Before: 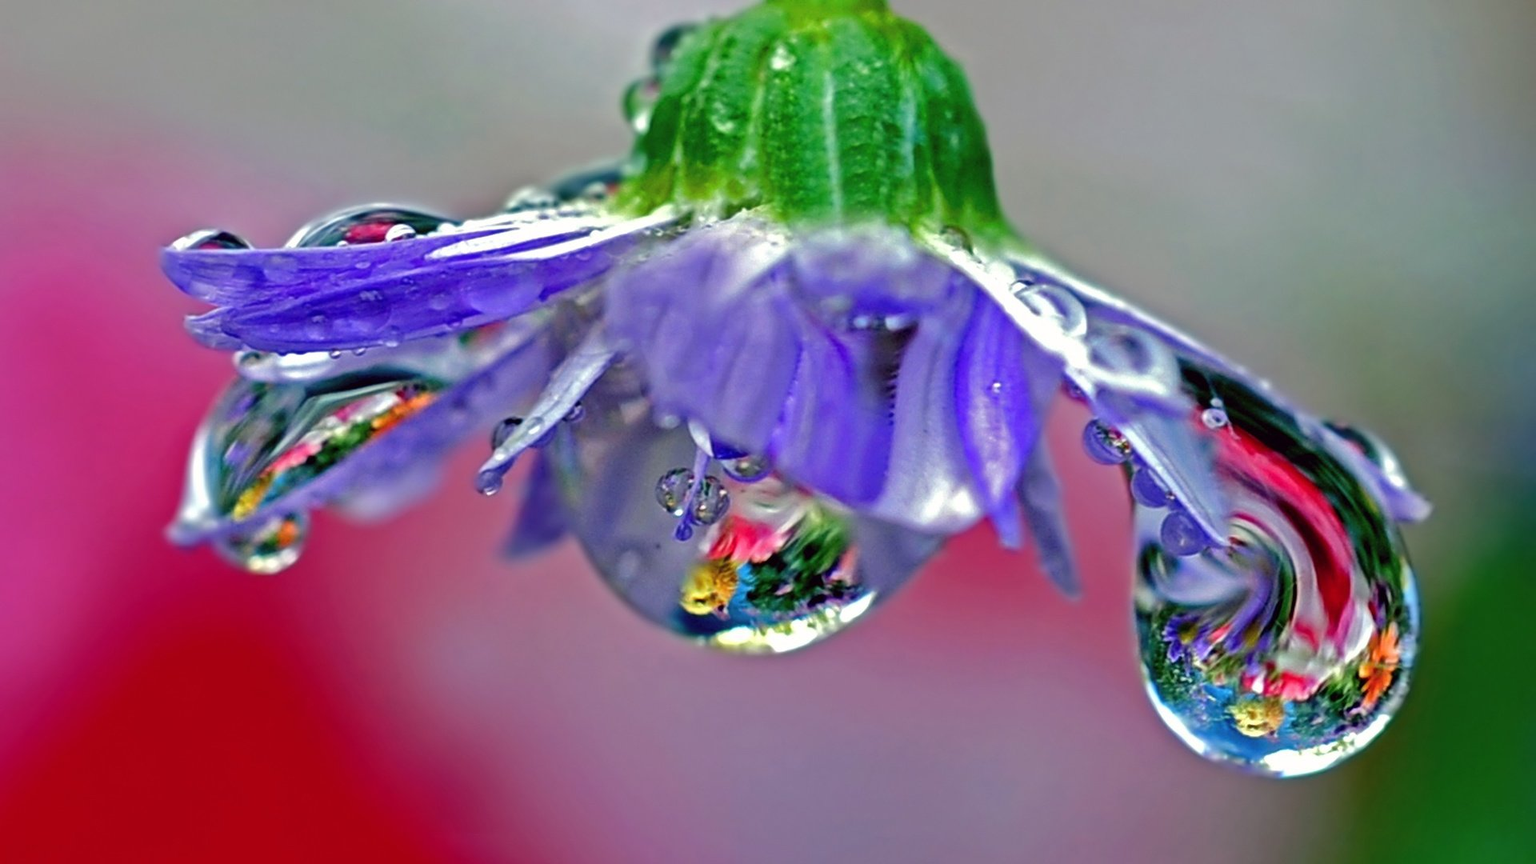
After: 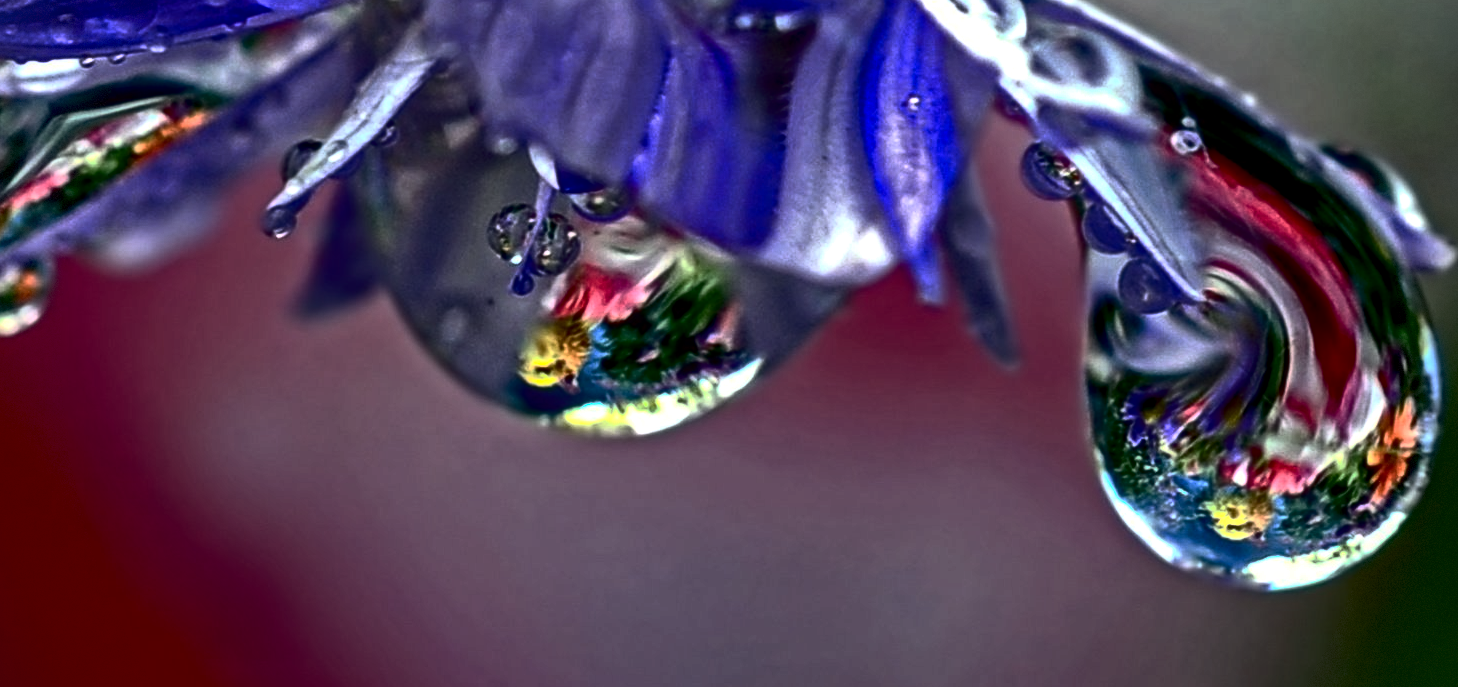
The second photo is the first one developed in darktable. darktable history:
base curve: curves: ch0 [(0, 0) (0.841, 0.609) (1, 1)], preserve colors none
vignetting: fall-off start 91.71%, center (0, 0.005), dithering 8-bit output, unbound false
crop and rotate: left 17.299%, top 35.326%, right 6.731%, bottom 1.03%
local contrast: on, module defaults
exposure: exposure 0.297 EV, compensate highlight preservation false
contrast brightness saturation: contrast 0.49, saturation -0.088
